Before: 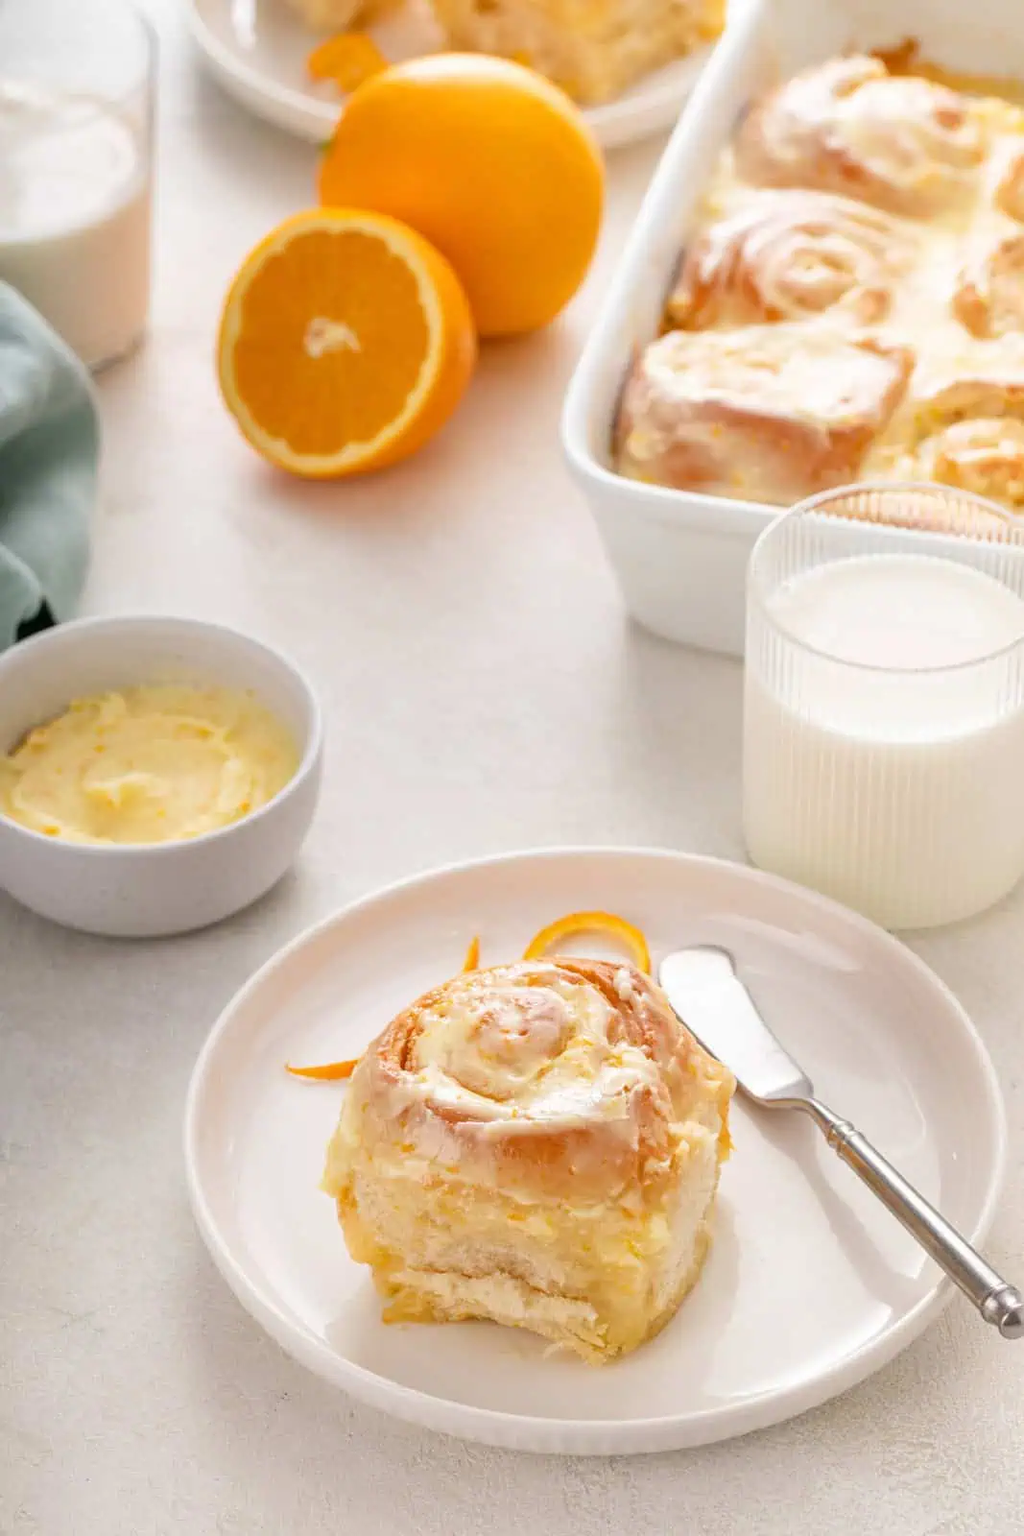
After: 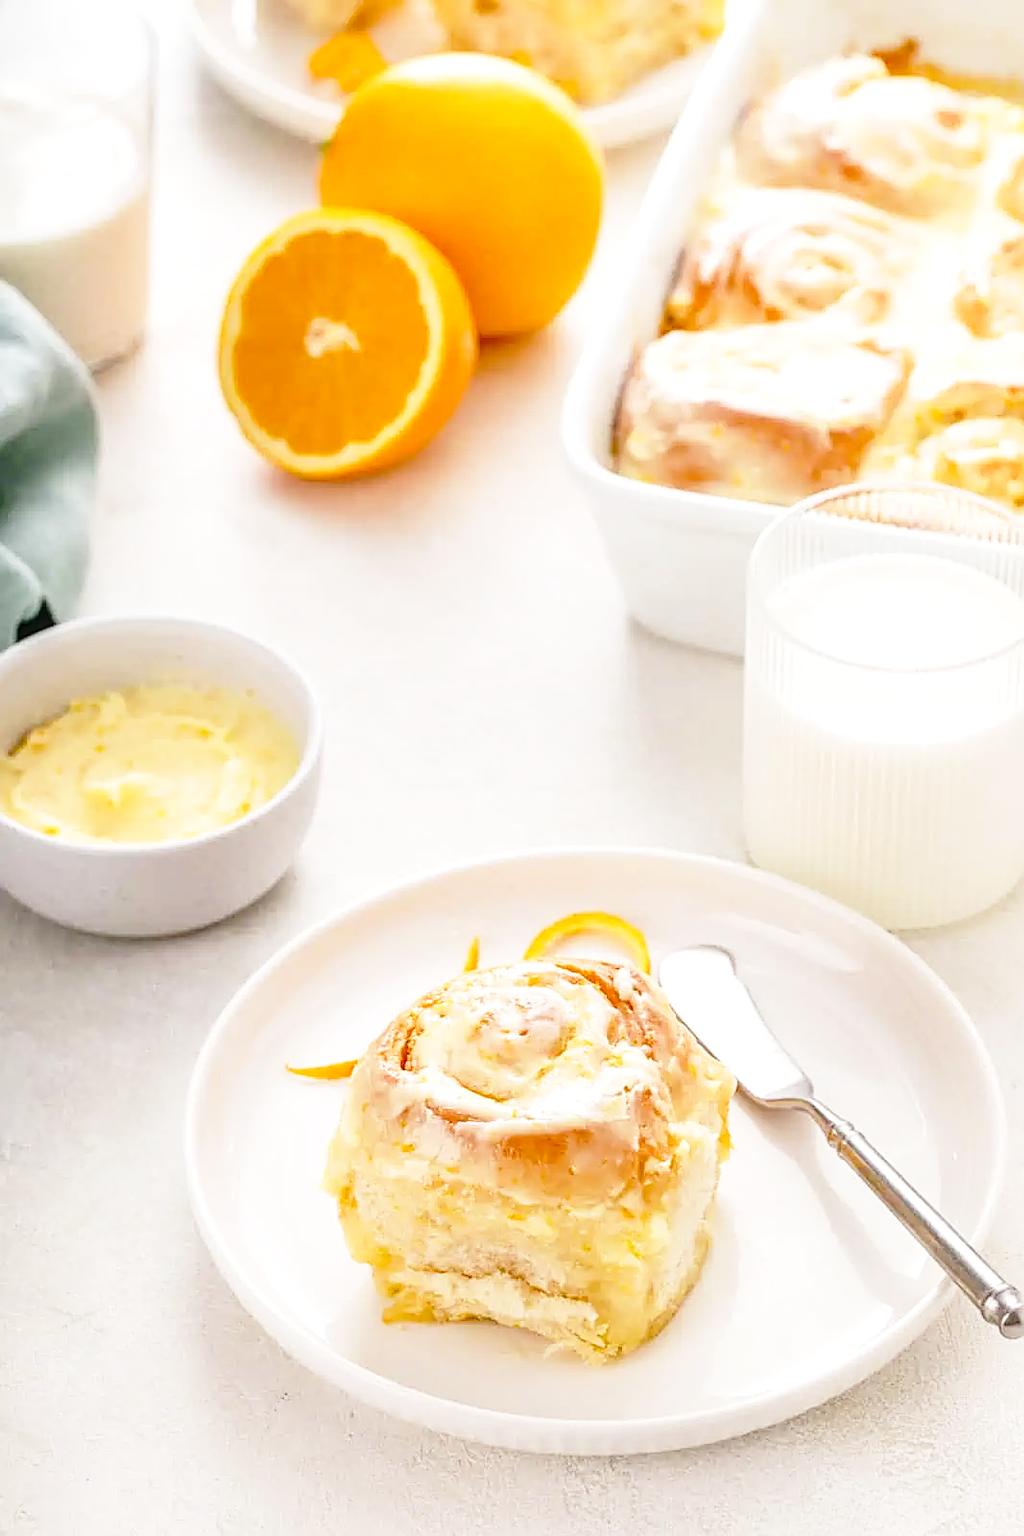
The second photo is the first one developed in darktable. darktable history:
local contrast: on, module defaults
sharpen: amount 0.478
base curve: curves: ch0 [(0, 0) (0.028, 0.03) (0.121, 0.232) (0.46, 0.748) (0.859, 0.968) (1, 1)], preserve colors none
